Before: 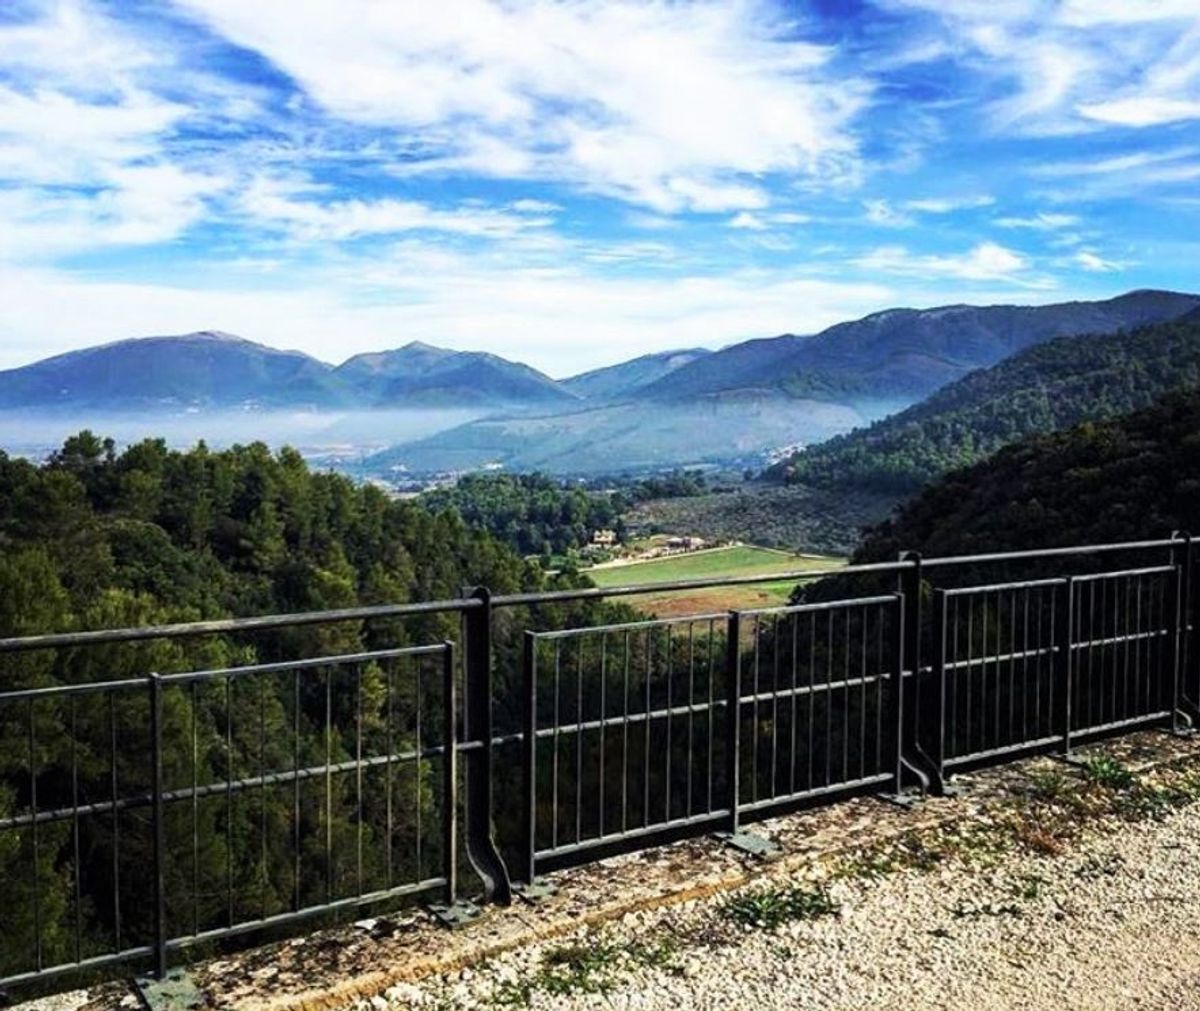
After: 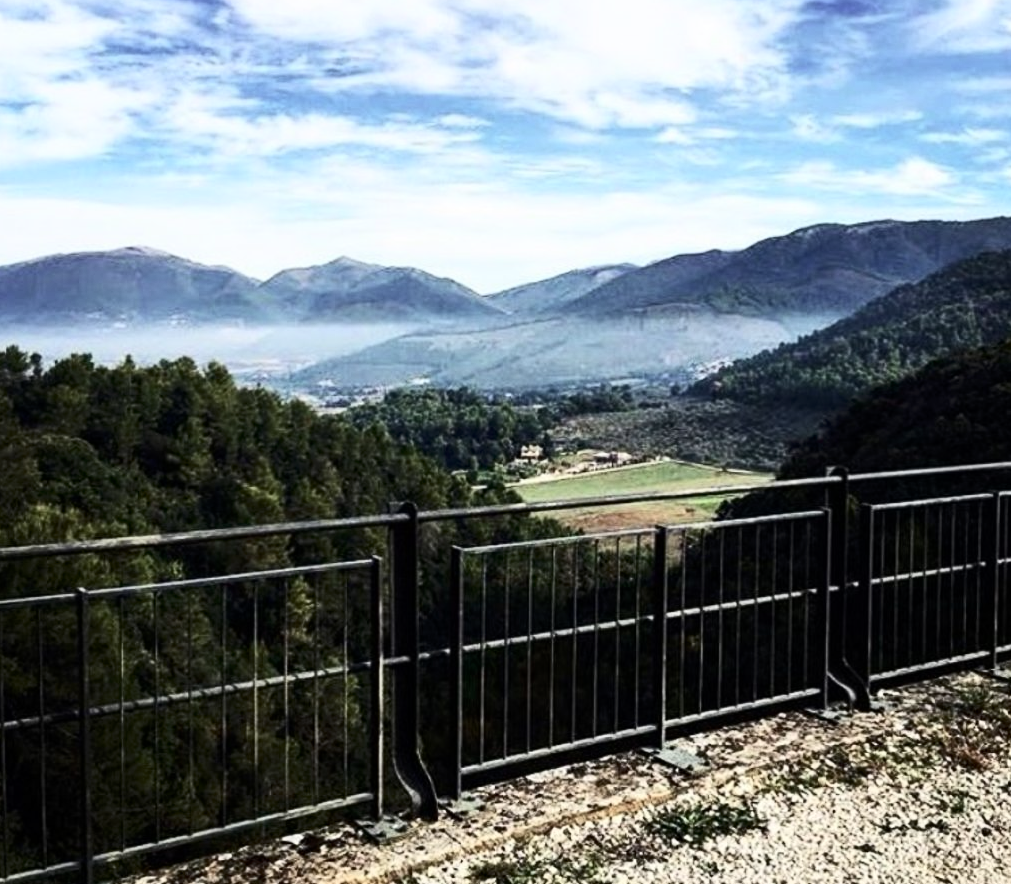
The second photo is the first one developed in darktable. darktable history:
crop: left 6.151%, top 8.415%, right 9.526%, bottom 4.075%
contrast brightness saturation: contrast 0.25, saturation -0.316
